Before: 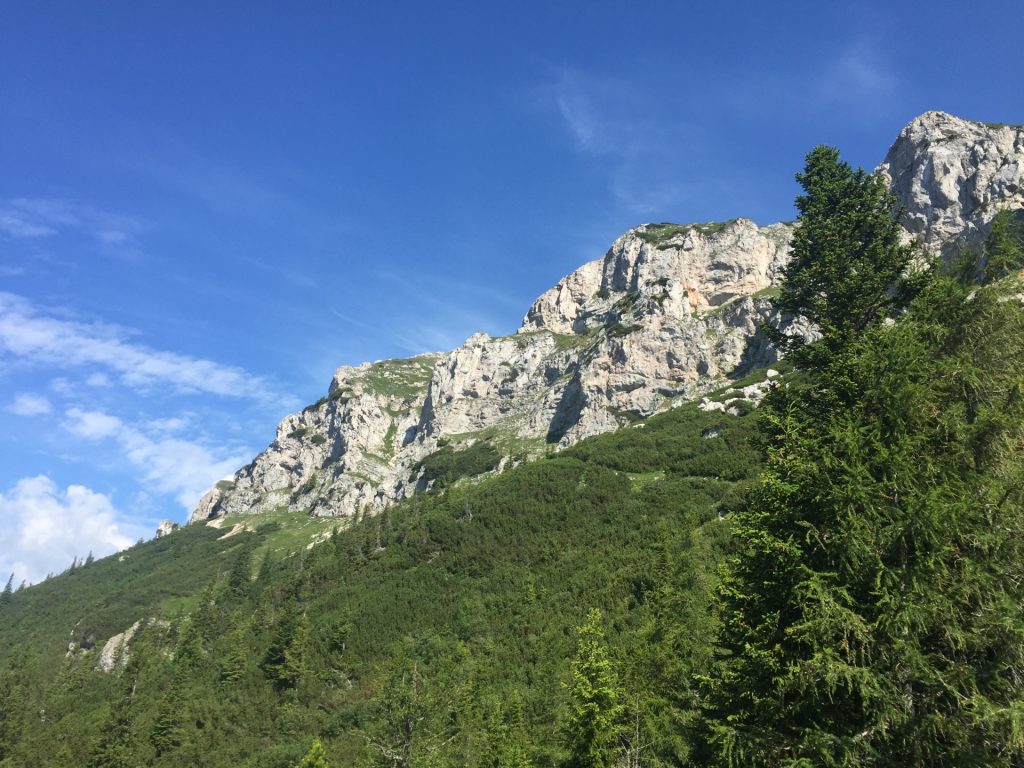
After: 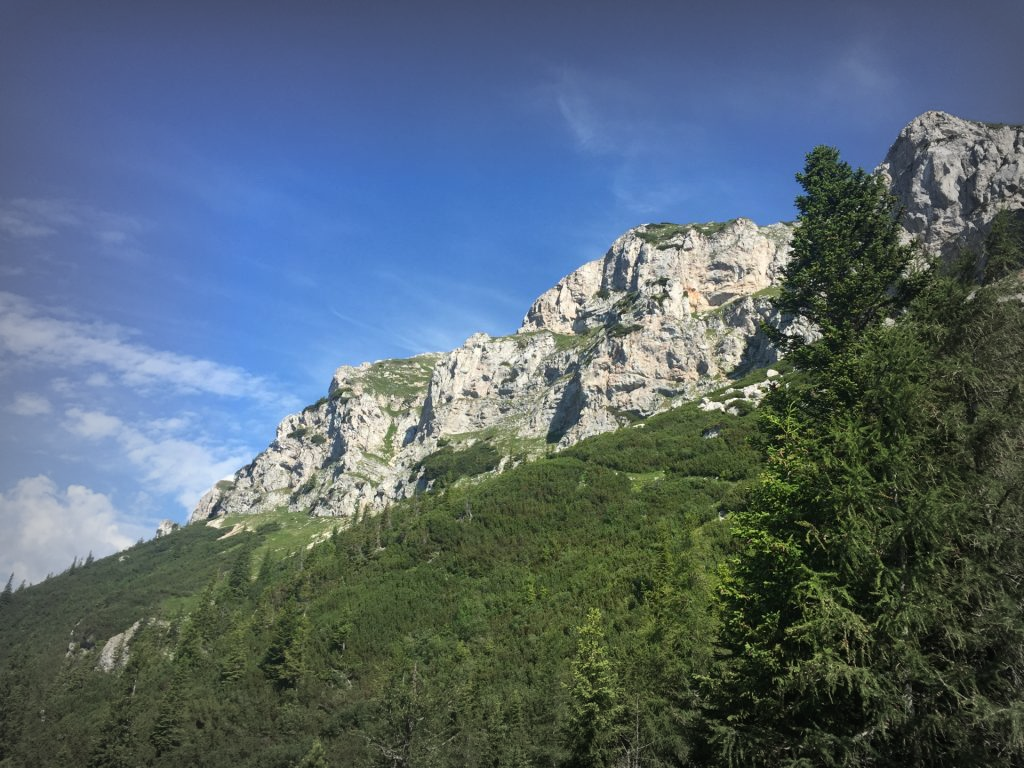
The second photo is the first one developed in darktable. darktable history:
vignetting: fall-off start 52.39%, automatic ratio true, width/height ratio 1.317, shape 0.219, unbound false
